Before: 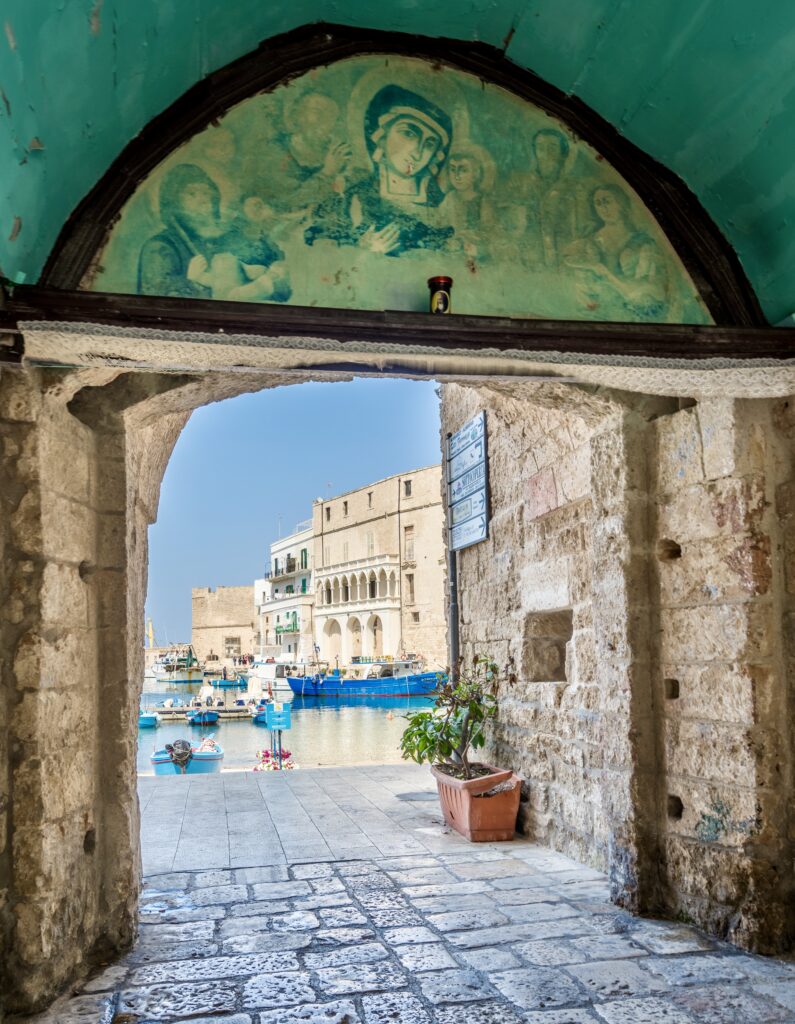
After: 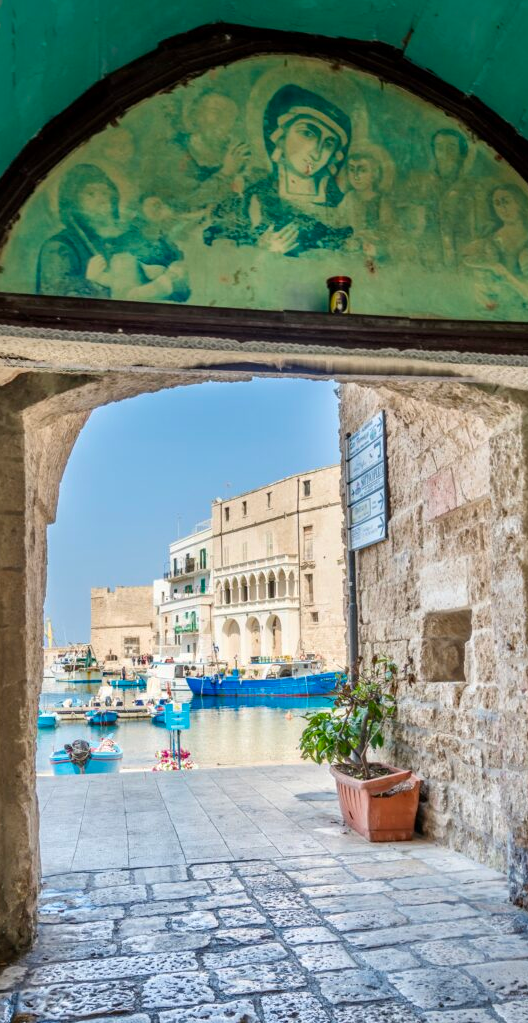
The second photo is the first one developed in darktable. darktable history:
crop and rotate: left 12.798%, right 20.666%
